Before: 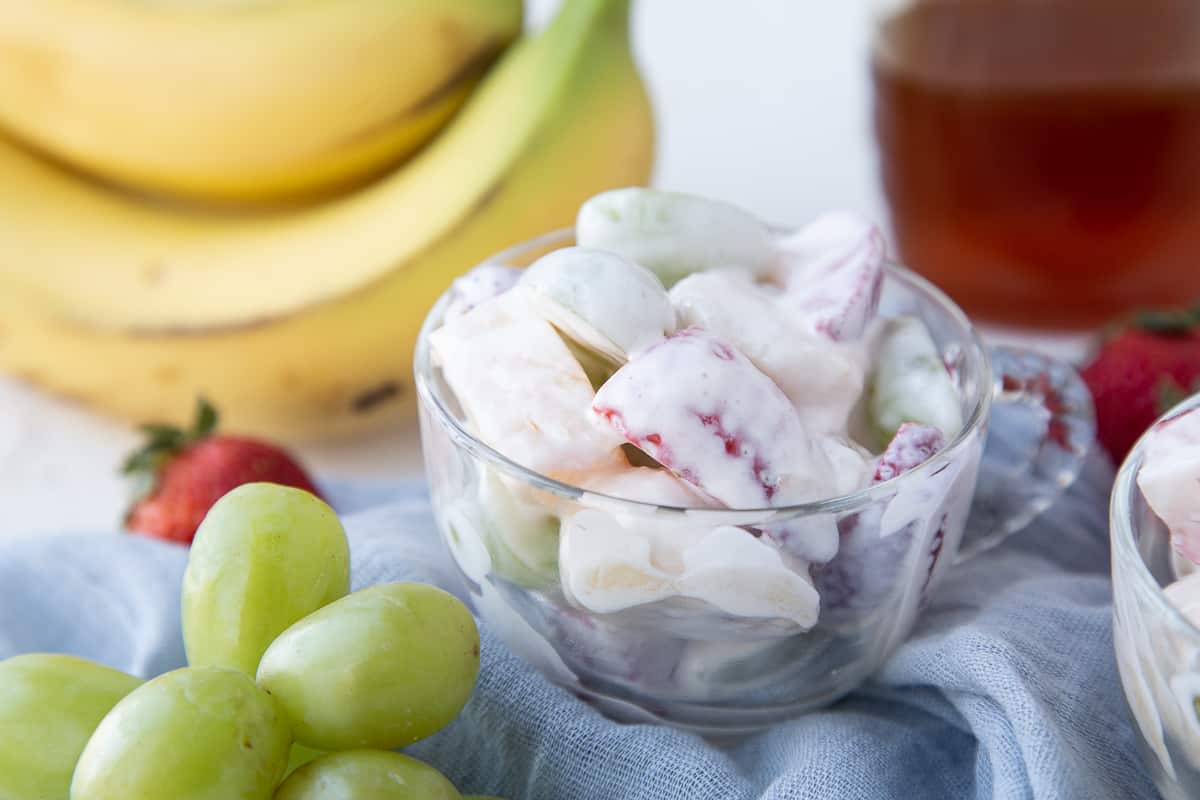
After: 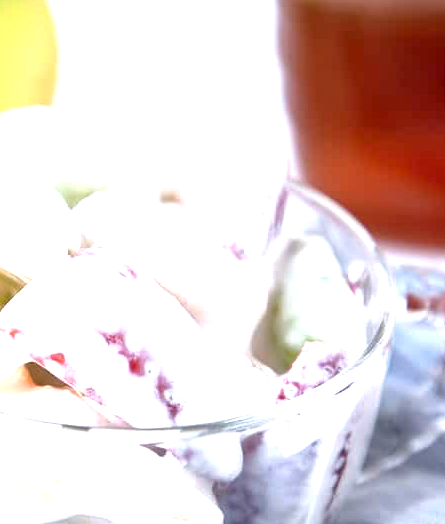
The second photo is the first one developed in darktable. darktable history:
crop and rotate: left 49.684%, top 10.148%, right 13.16%, bottom 24.246%
exposure: black level correction 0, exposure 1.275 EV, compensate highlight preservation false
local contrast: mode bilateral grid, contrast 19, coarseness 50, detail 141%, midtone range 0.2
